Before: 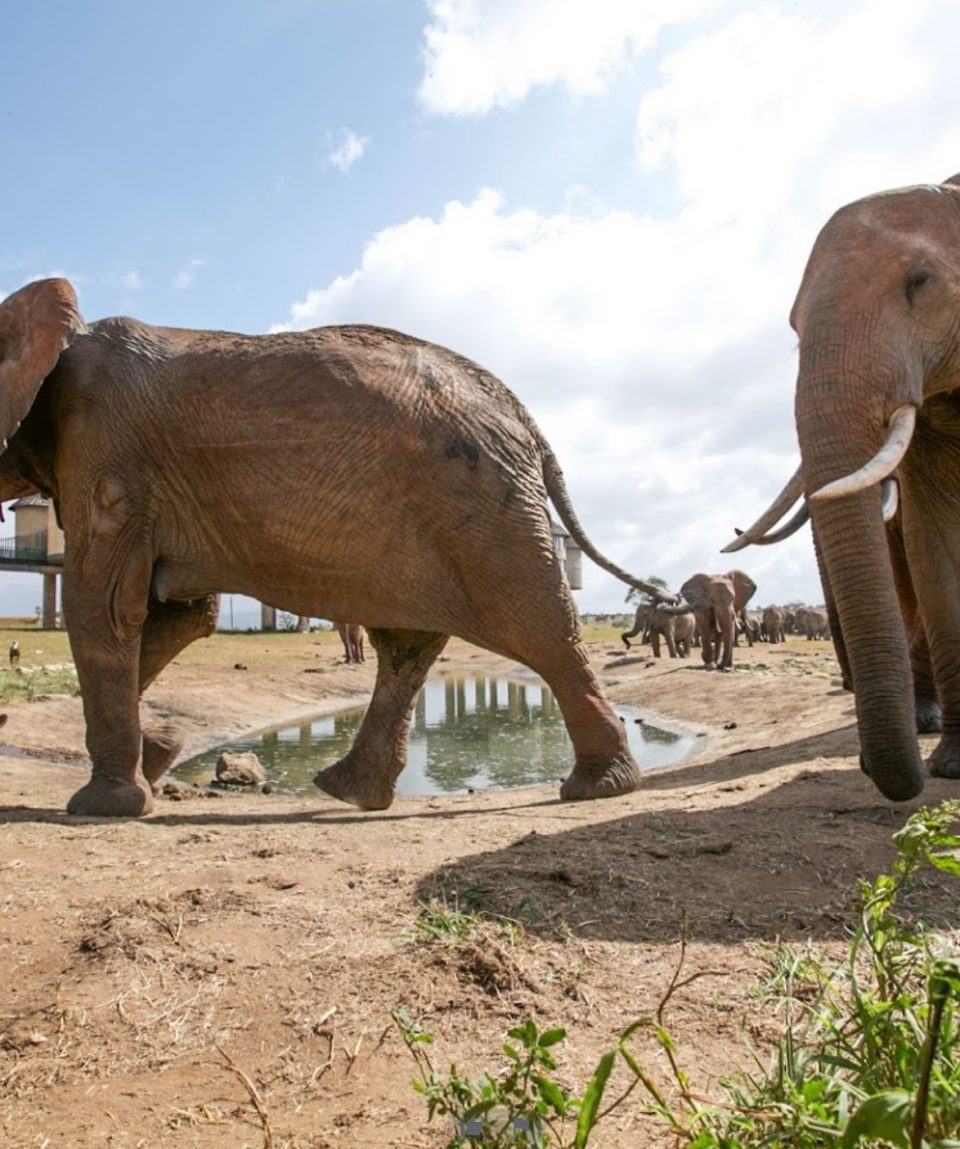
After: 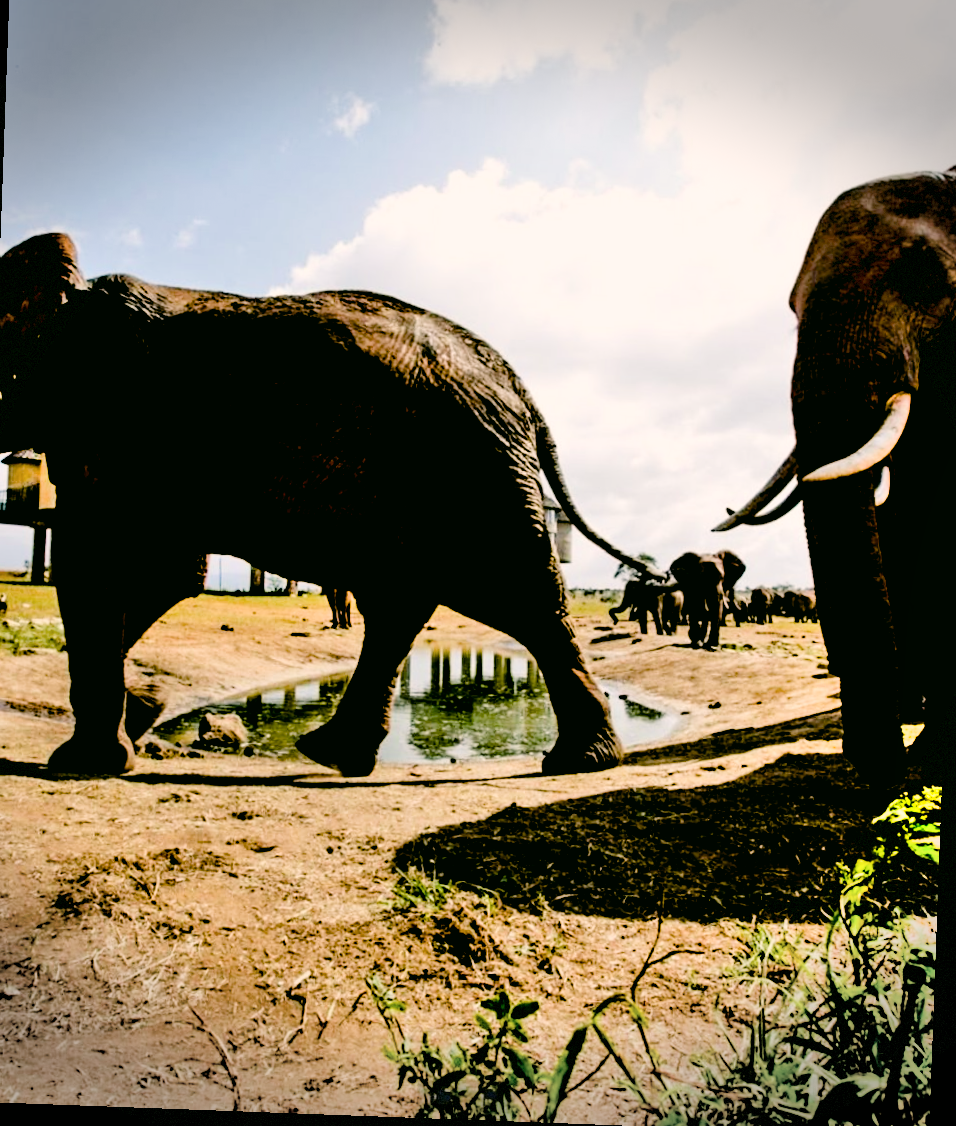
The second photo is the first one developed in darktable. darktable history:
crop and rotate: angle -2.11°, left 3.104%, top 4.048%, right 1.432%, bottom 0.757%
shadows and highlights: radius 113.3, shadows 51.19, white point adjustment 9.01, highlights -5.82, soften with gaussian
color correction: highlights a* 3.99, highlights b* 4.92, shadows a* -7.22, shadows b* 4.98
filmic rgb: black relative exposure -5.03 EV, white relative exposure 3.96 EV, hardness 2.9, contrast 1.3, highlights saturation mix -28.53%
color balance rgb: shadows lift › chroma 2.018%, shadows lift › hue 135.91°, power › hue 208.36°, perceptual saturation grading › global saturation 20%, perceptual saturation grading › highlights -14.255%, perceptual saturation grading › shadows 49.442%
exposure: black level correction 0.1, exposure -0.092 EV, compensate exposure bias true, compensate highlight preservation false
vignetting: fall-off start 89.03%, fall-off radius 44.03%, width/height ratio 1.168, dithering 8-bit output
